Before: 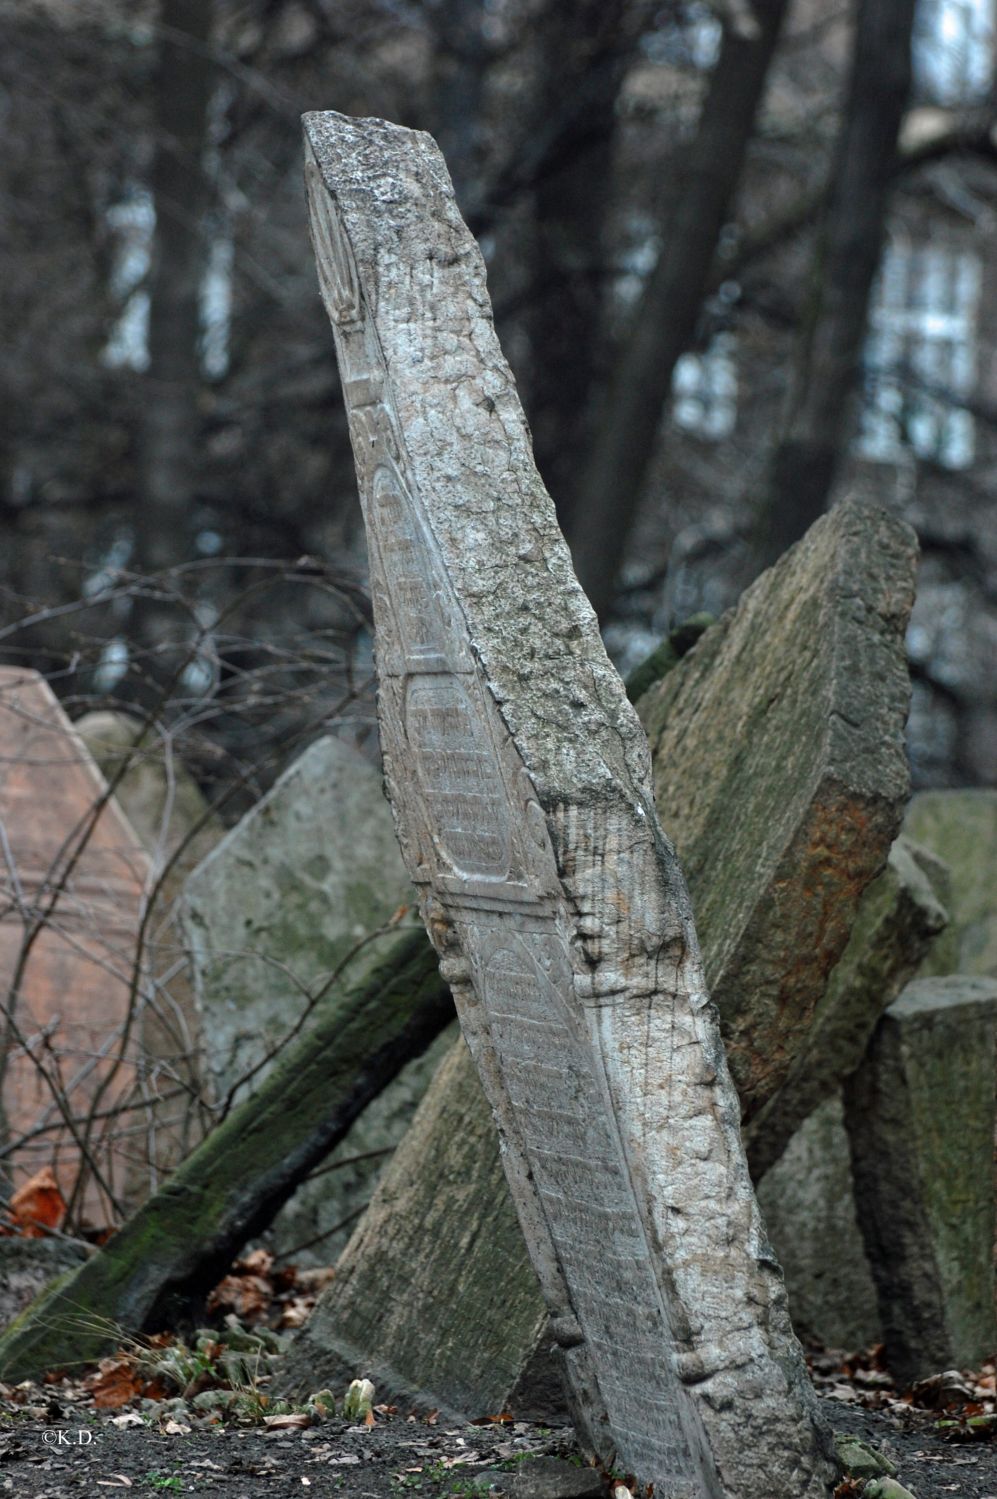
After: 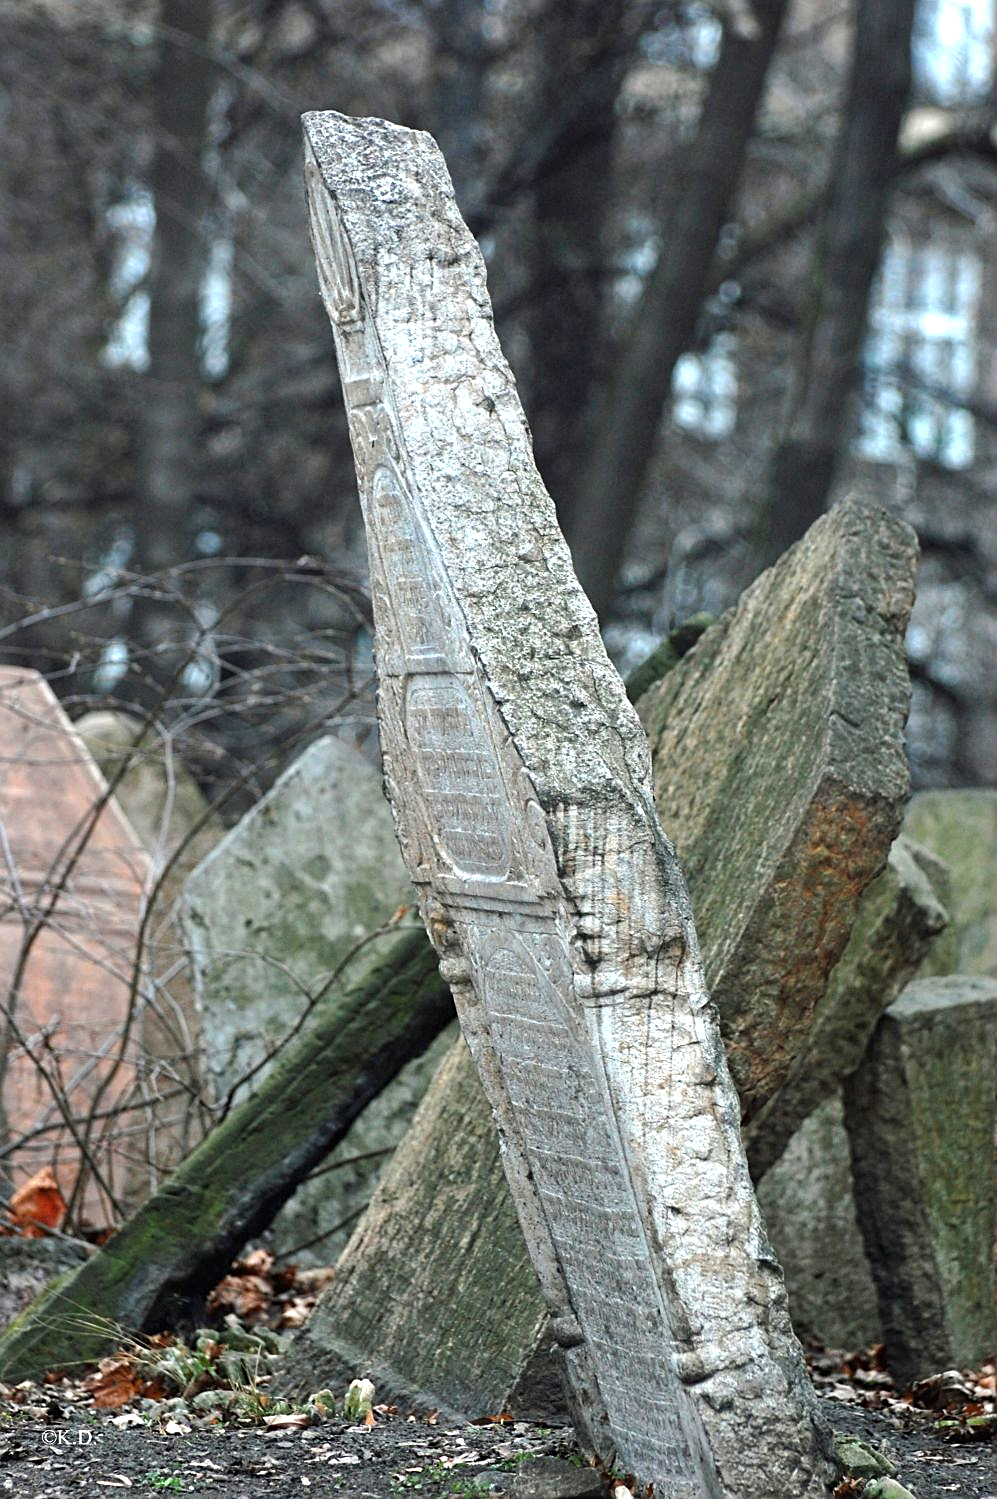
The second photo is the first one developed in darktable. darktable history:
sharpen: on, module defaults
exposure: black level correction -0.001, exposure 0.909 EV, compensate exposure bias true, compensate highlight preservation false
